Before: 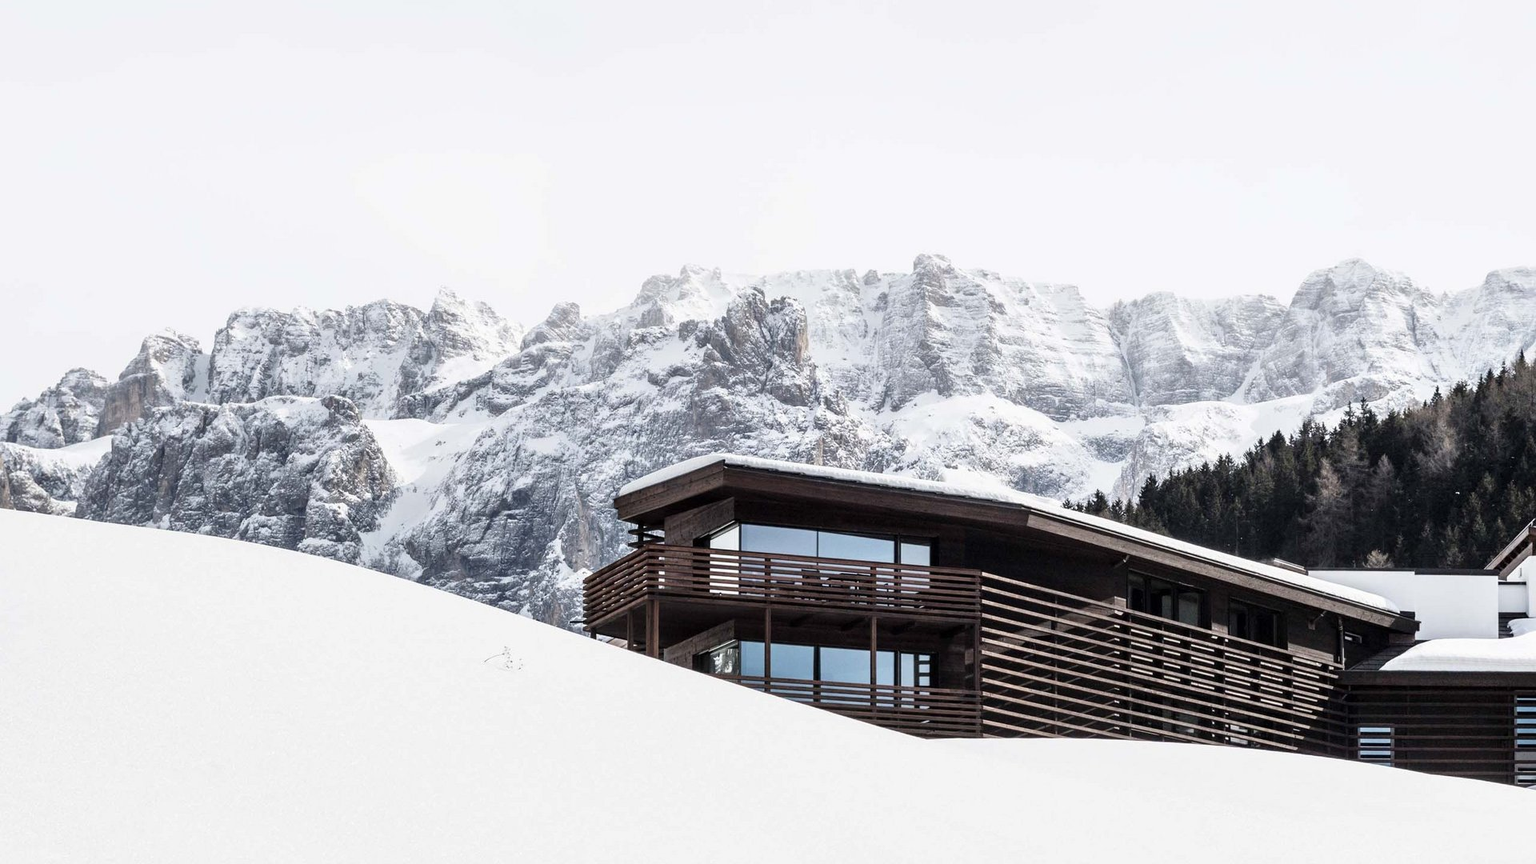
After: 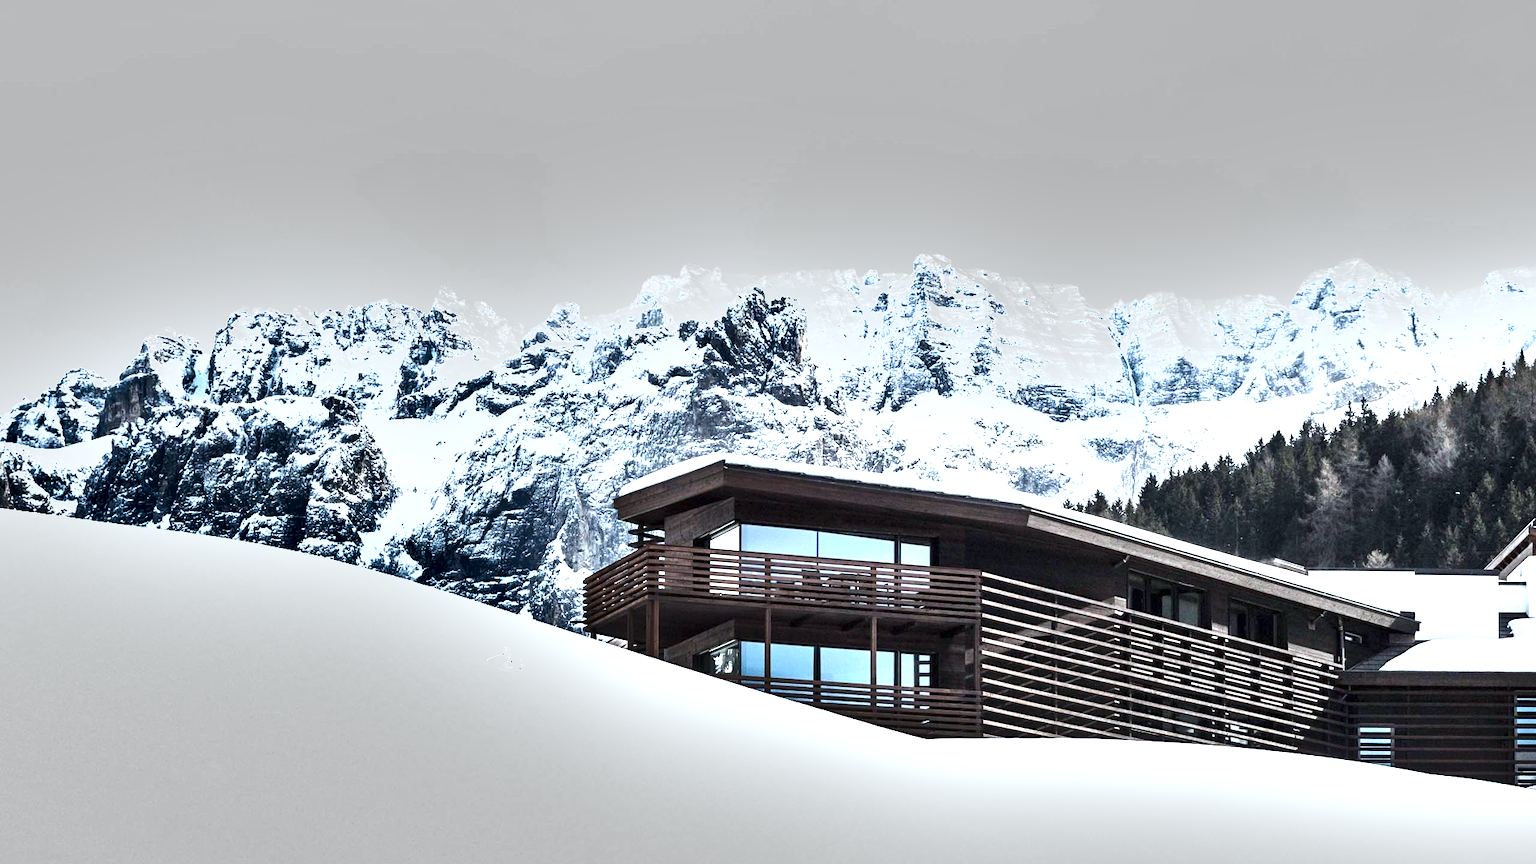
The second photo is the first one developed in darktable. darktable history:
color calibration: illuminant Planckian (black body), adaptation linear Bradford (ICC v4), x 0.361, y 0.366, temperature 4511.61 K, saturation algorithm version 1 (2020)
exposure: exposure 1.061 EV, compensate highlight preservation false
shadows and highlights: shadows 75, highlights -60.85, soften with gaussian
